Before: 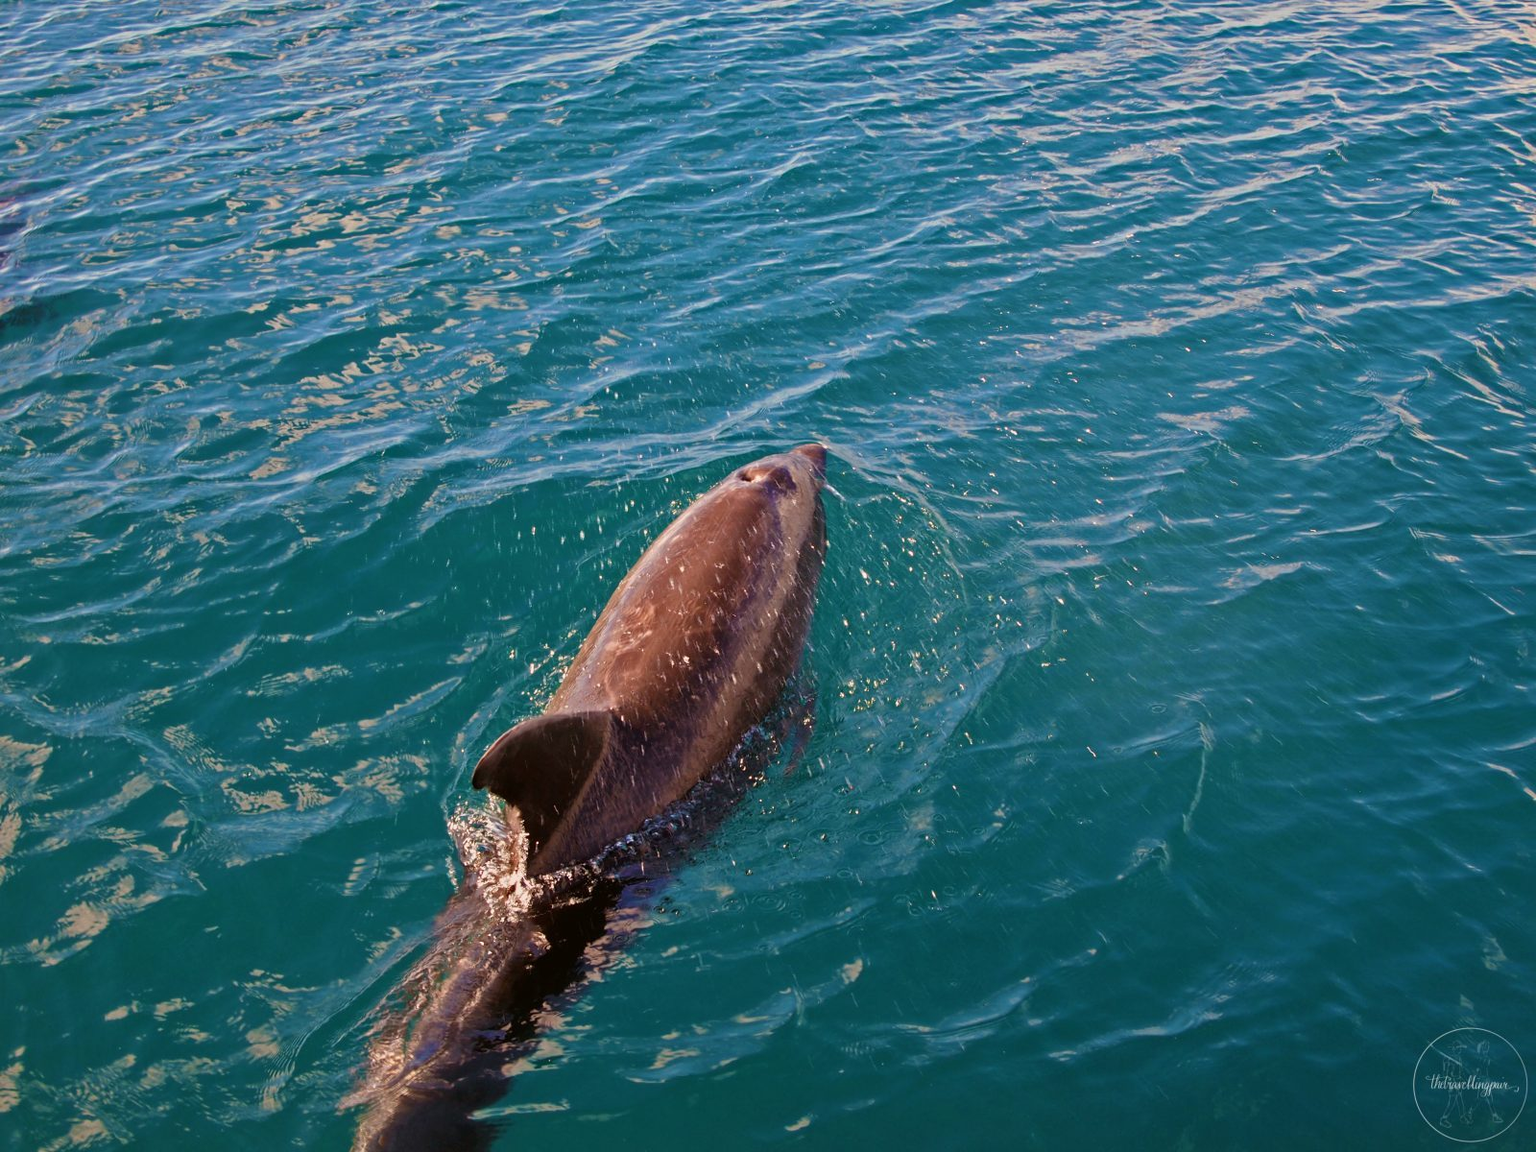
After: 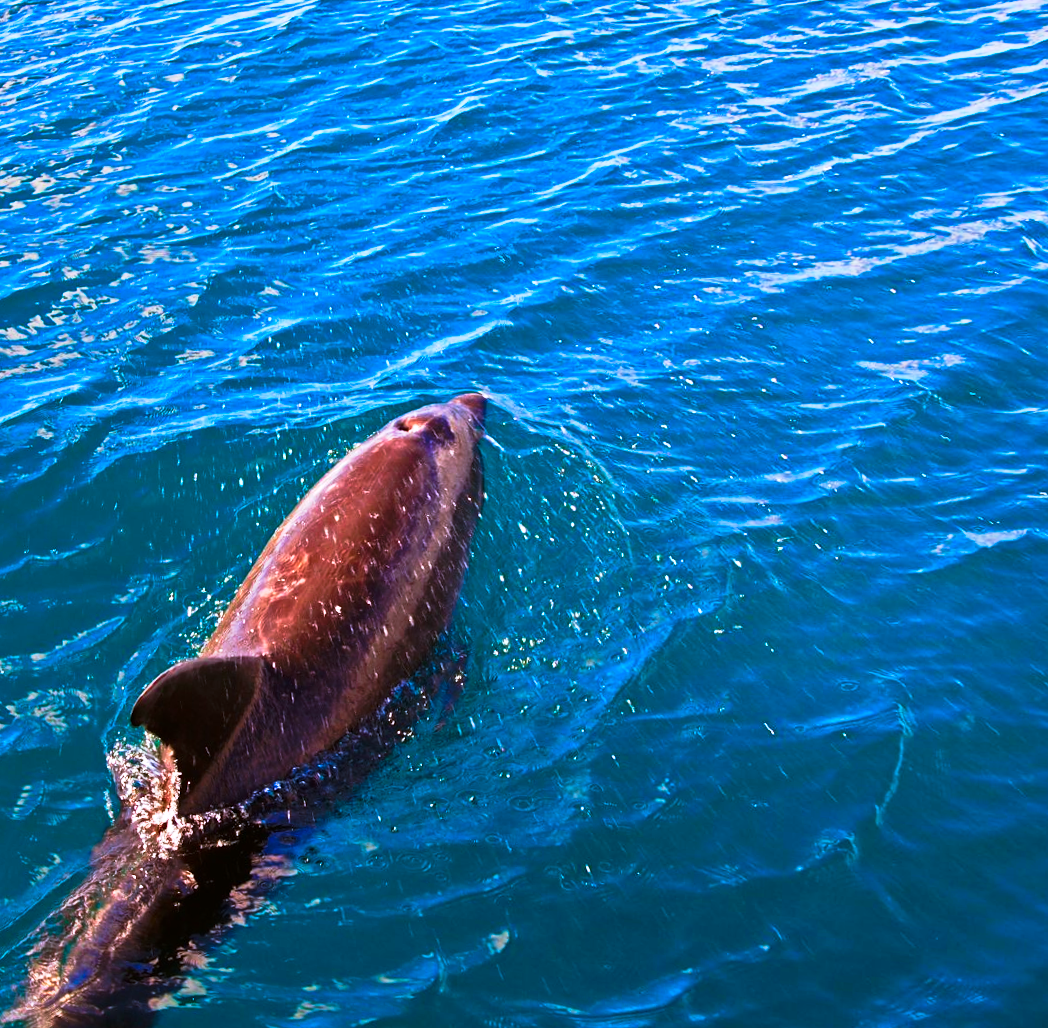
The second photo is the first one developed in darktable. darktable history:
crop and rotate: left 15.446%, right 17.836%
rotate and perspective: rotation 1.69°, lens shift (vertical) -0.023, lens shift (horizontal) -0.291, crop left 0.025, crop right 0.988, crop top 0.092, crop bottom 0.842
color correction: saturation 1.34
exposure: black level correction 0.001, exposure 0.5 EV, compensate exposure bias true, compensate highlight preservation false
white balance: red 0.926, green 1.003, blue 1.133
levels: levels [0, 0.499, 1]
tone curve: curves: ch0 [(0, 0) (0.003, 0.007) (0.011, 0.01) (0.025, 0.016) (0.044, 0.025) (0.069, 0.036) (0.1, 0.052) (0.136, 0.073) (0.177, 0.103) (0.224, 0.135) (0.277, 0.177) (0.335, 0.233) (0.399, 0.303) (0.468, 0.376) (0.543, 0.469) (0.623, 0.581) (0.709, 0.723) (0.801, 0.863) (0.898, 0.938) (1, 1)], preserve colors none
